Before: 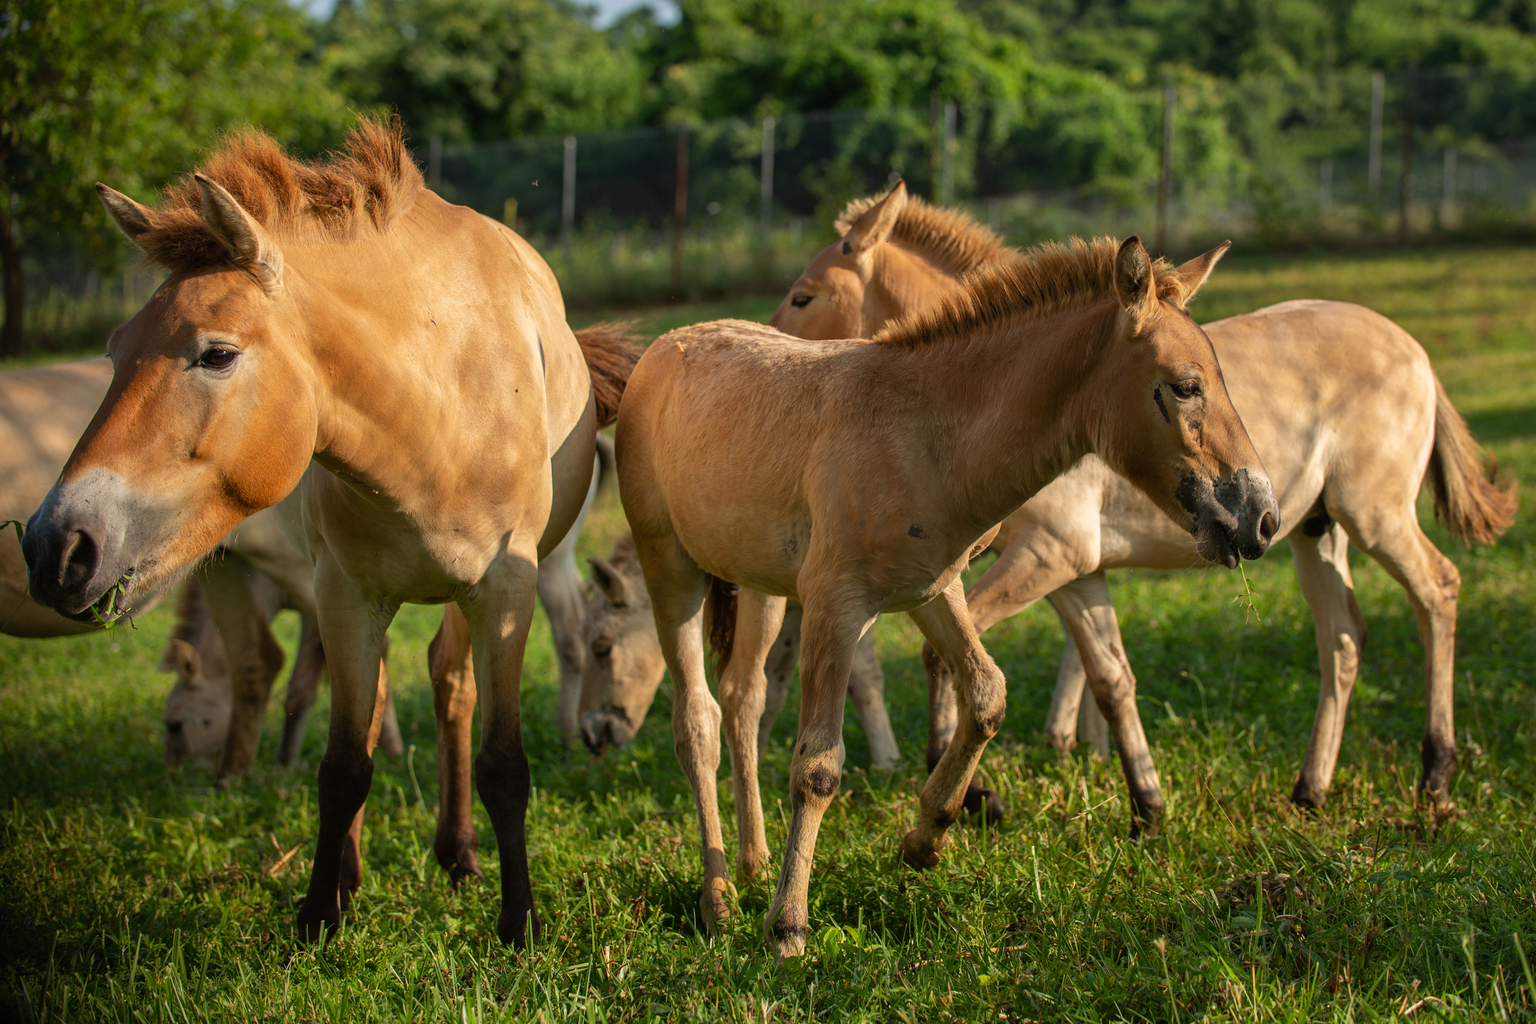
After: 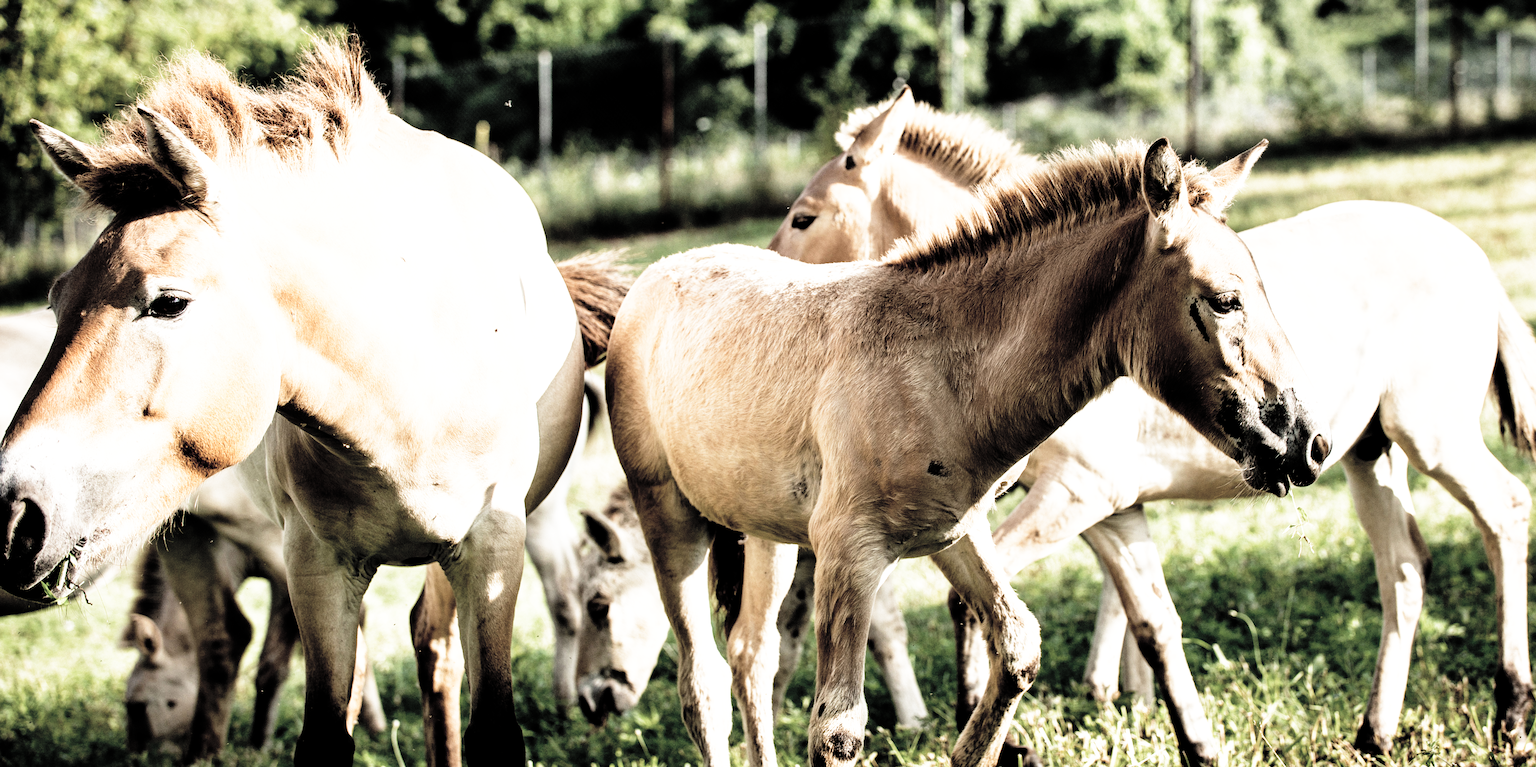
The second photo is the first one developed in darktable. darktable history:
exposure: compensate exposure bias true, compensate highlight preservation false
rgb curve: curves: ch0 [(0, 0) (0.21, 0.15) (0.24, 0.21) (0.5, 0.75) (0.75, 0.96) (0.89, 0.99) (1, 1)]; ch1 [(0, 0.02) (0.21, 0.13) (0.25, 0.2) (0.5, 0.67) (0.75, 0.9) (0.89, 0.97) (1, 1)]; ch2 [(0, 0.02) (0.21, 0.13) (0.25, 0.2) (0.5, 0.67) (0.75, 0.9) (0.89, 0.97) (1, 1)], compensate middle gray true
crop: left 2.737%, top 7.287%, right 3.421%, bottom 20.179%
contrast brightness saturation: brightness 0.18, saturation -0.5
rotate and perspective: rotation -2°, crop left 0.022, crop right 0.978, crop top 0.049, crop bottom 0.951
filmic rgb: middle gray luminance 10%, black relative exposure -8.61 EV, white relative exposure 3.3 EV, threshold 6 EV, target black luminance 0%, hardness 5.2, latitude 44.69%, contrast 1.302, highlights saturation mix 5%, shadows ↔ highlights balance 24.64%, add noise in highlights 0, preserve chrominance no, color science v3 (2019), use custom middle-gray values true, iterations of high-quality reconstruction 0, contrast in highlights soft, enable highlight reconstruction true
